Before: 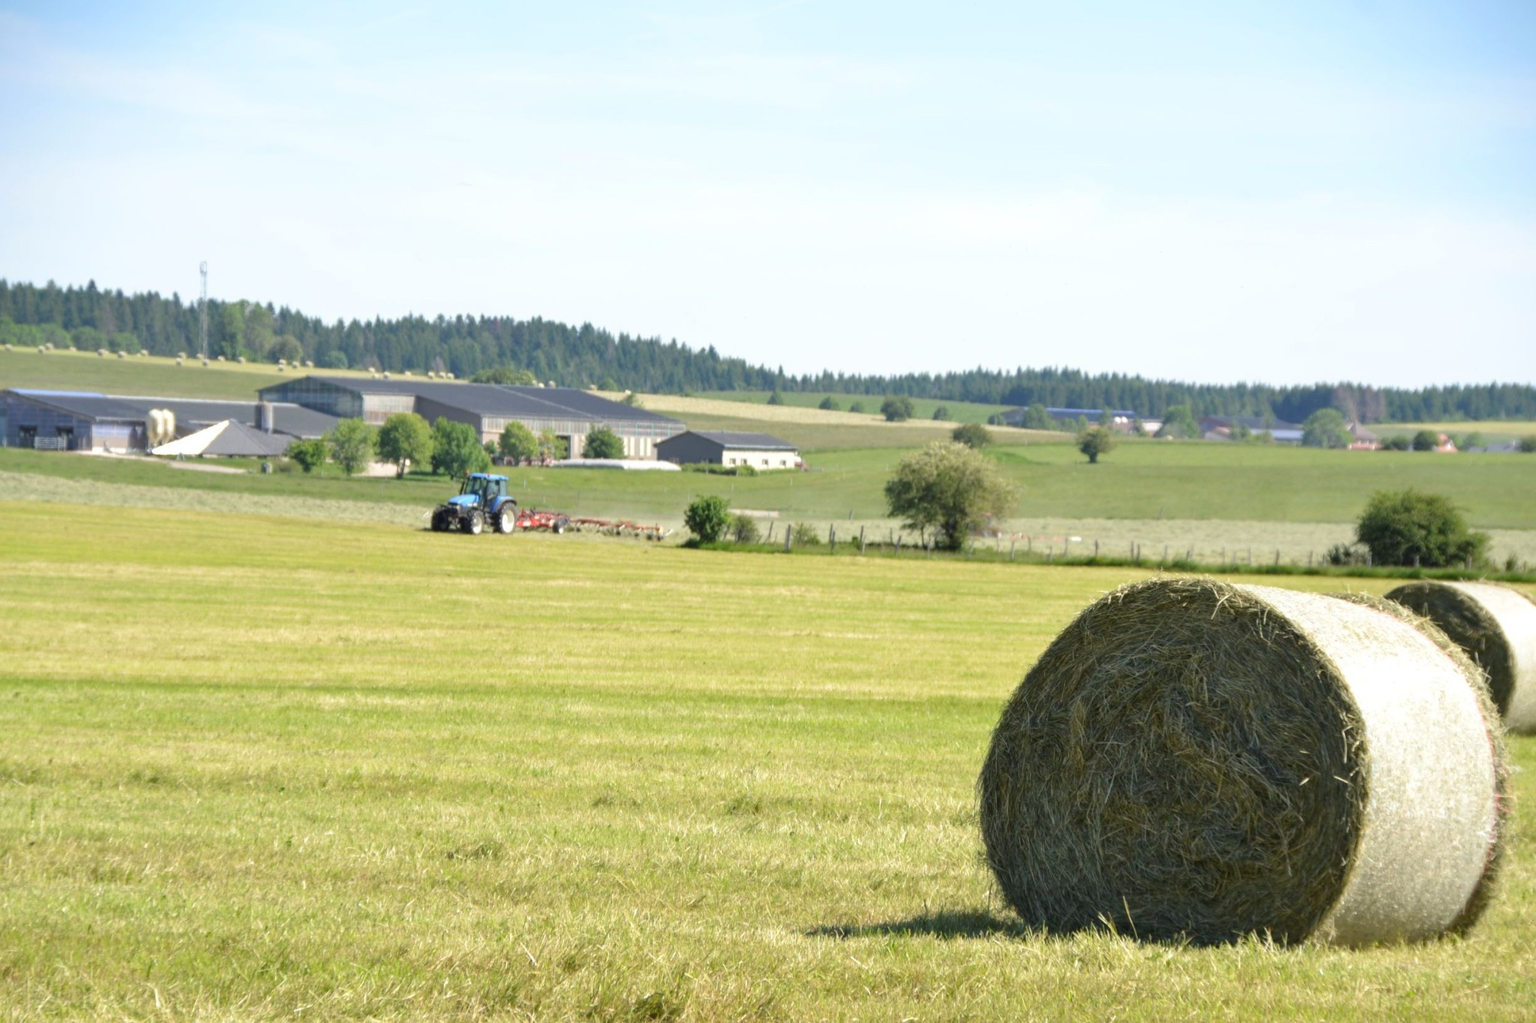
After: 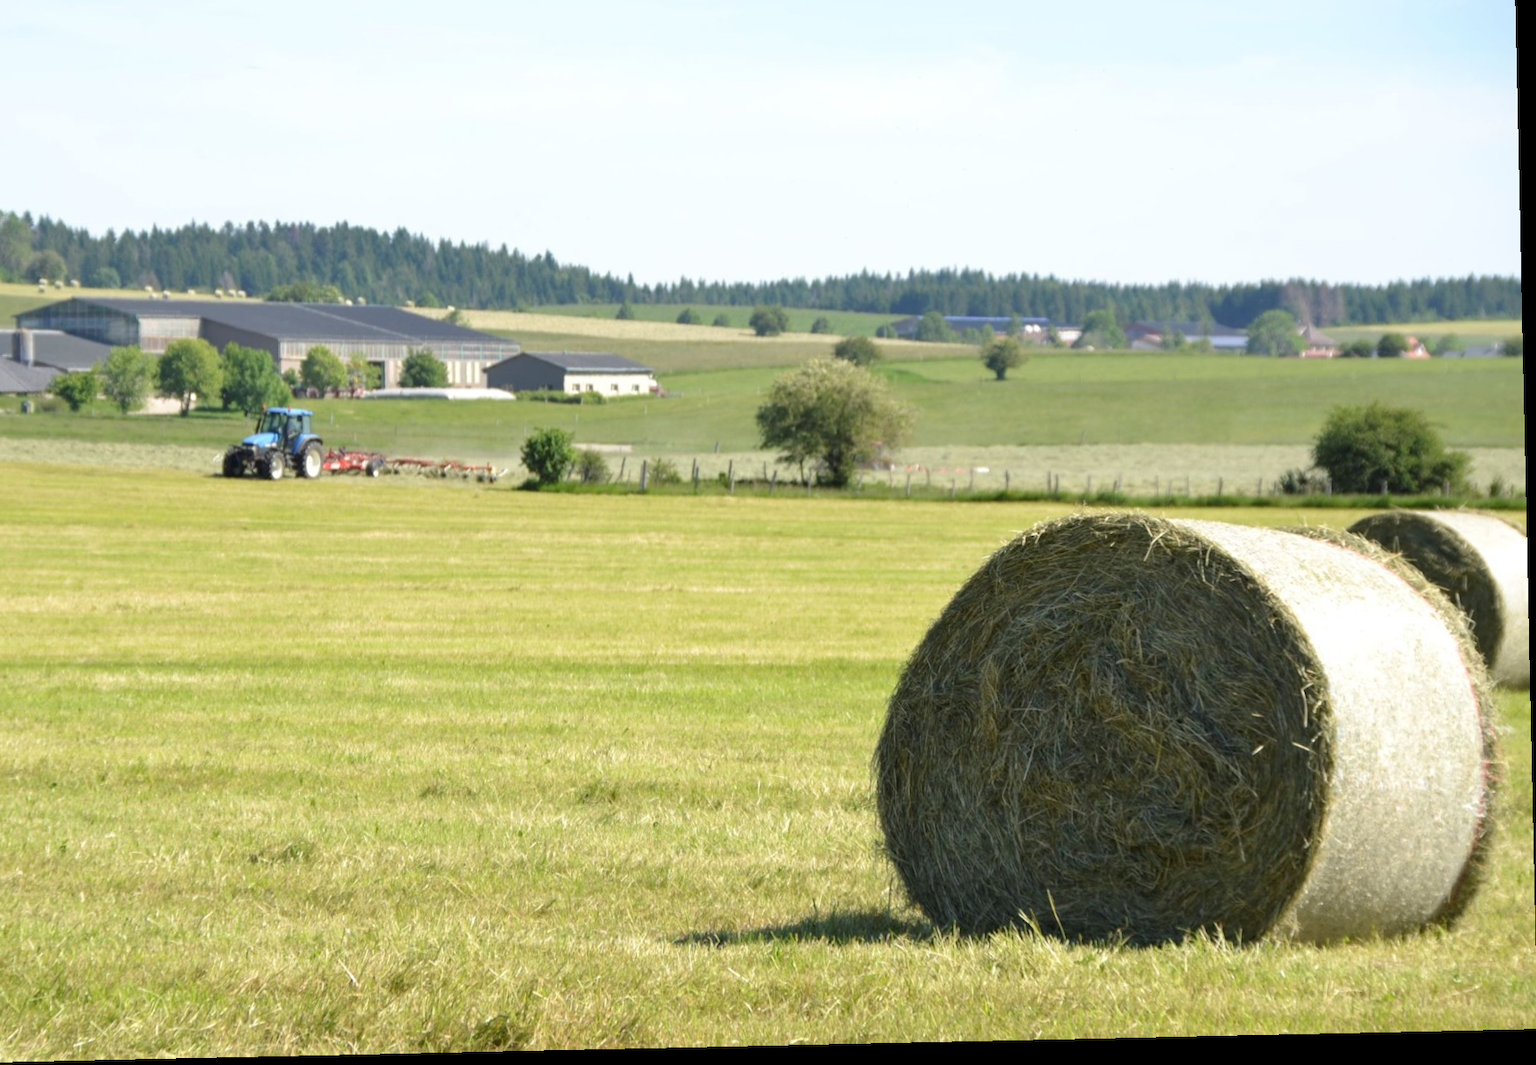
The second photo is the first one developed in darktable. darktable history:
crop: left 16.315%, top 14.246%
rotate and perspective: rotation -1.24°, automatic cropping off
